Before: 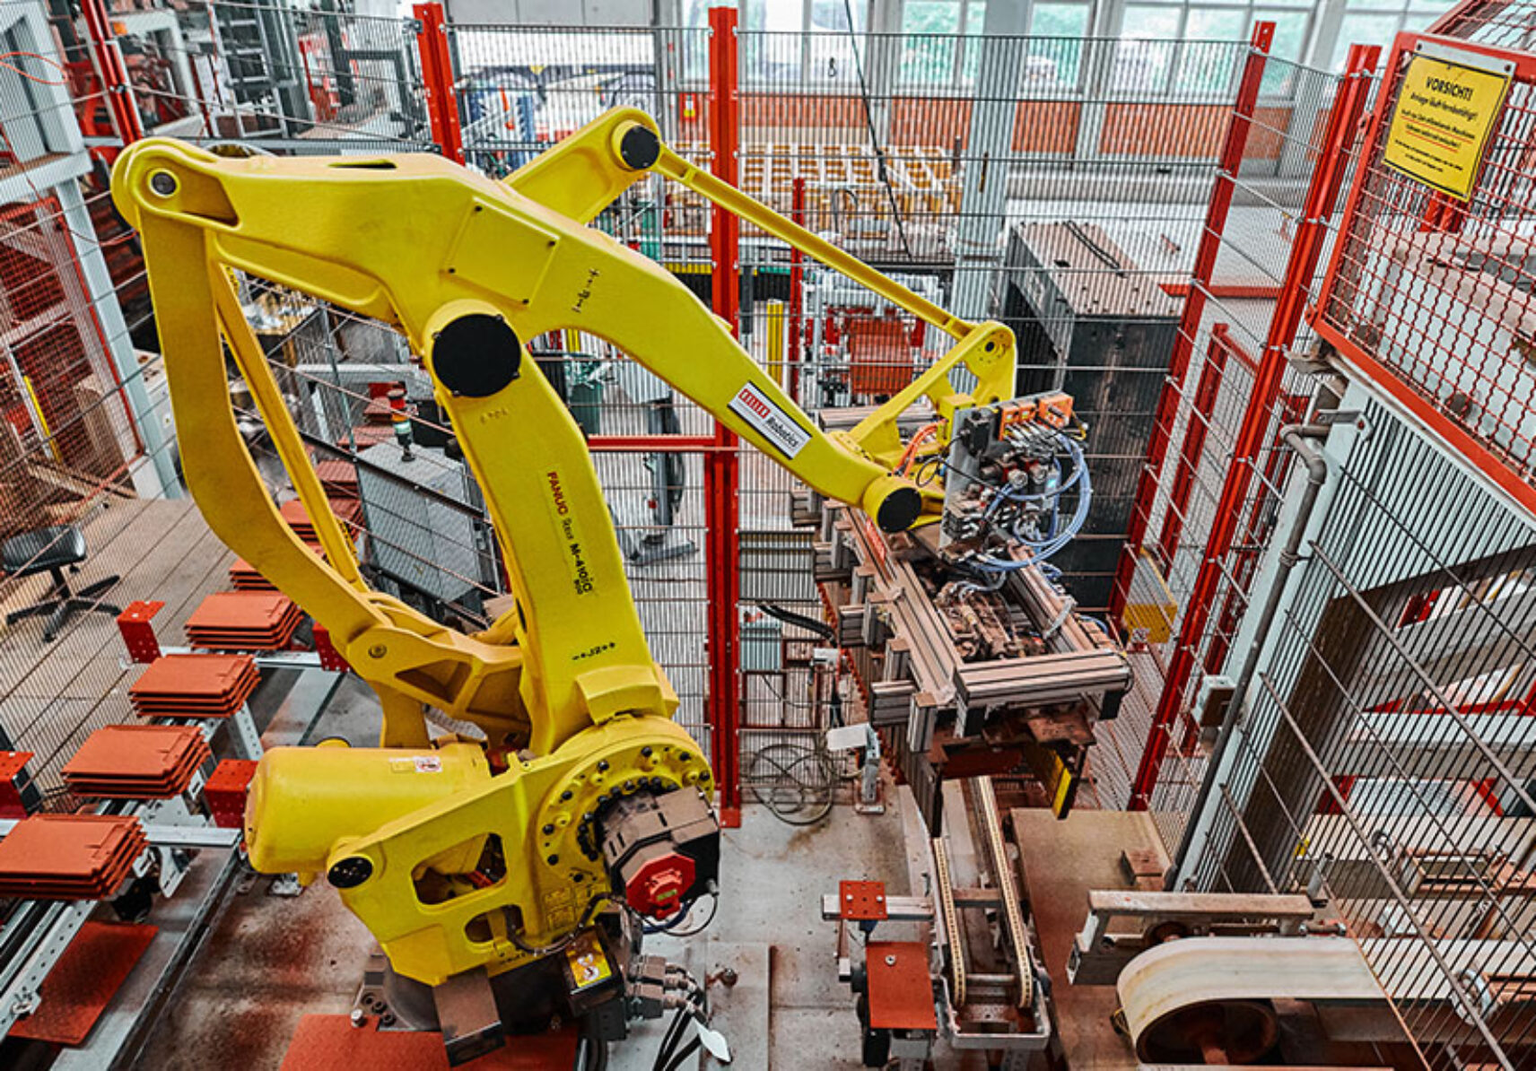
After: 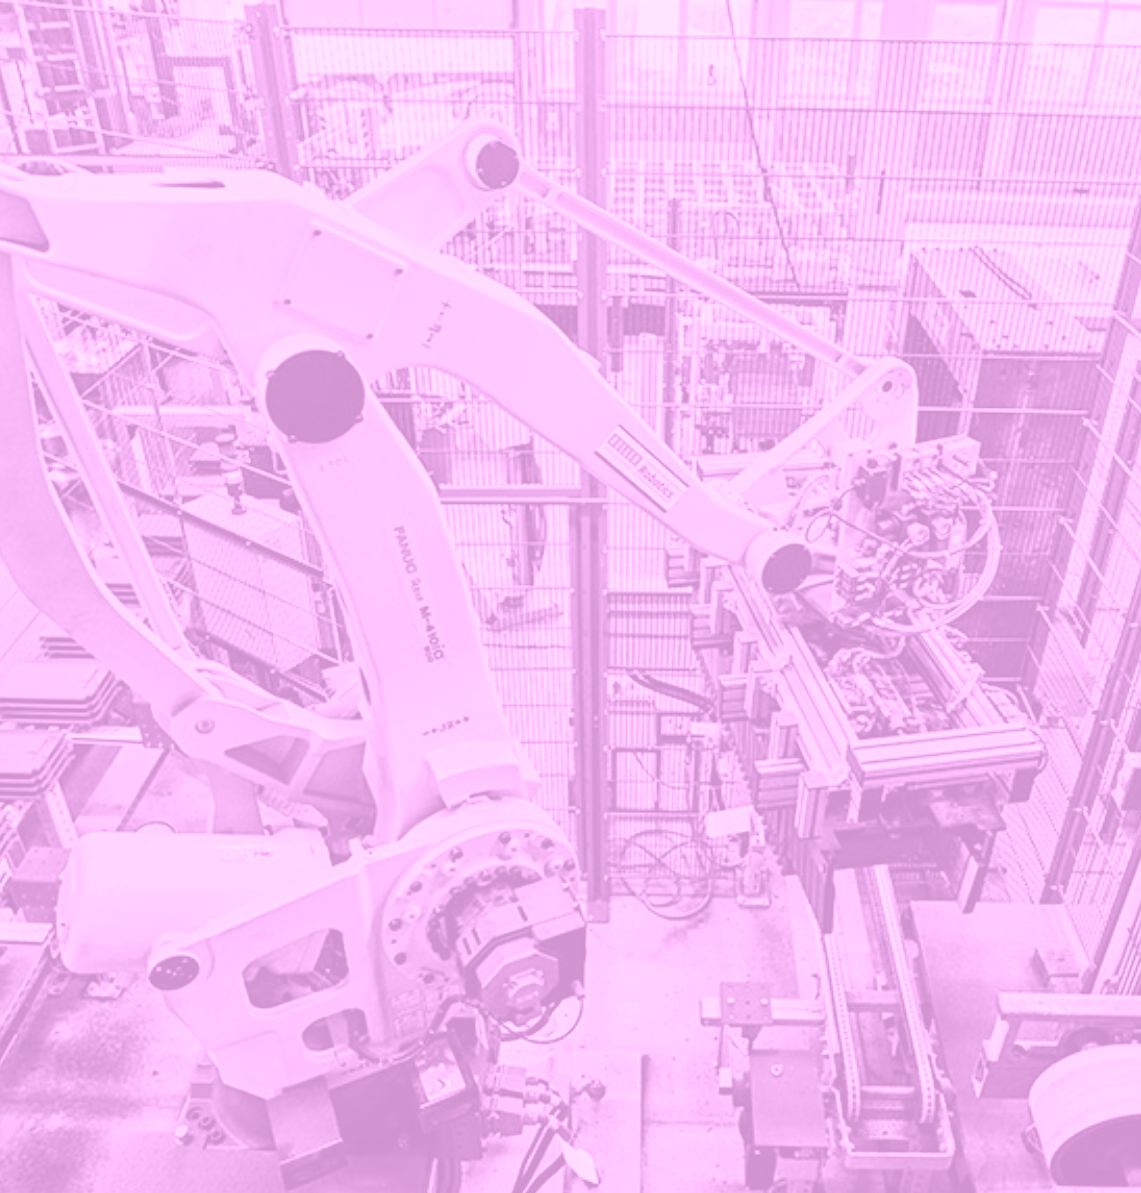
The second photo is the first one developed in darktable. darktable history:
crop and rotate: left 12.673%, right 20.66%
colorize: hue 331.2°, saturation 75%, source mix 30.28%, lightness 70.52%, version 1
contrast brightness saturation: contrast 0.08, saturation 0.02
